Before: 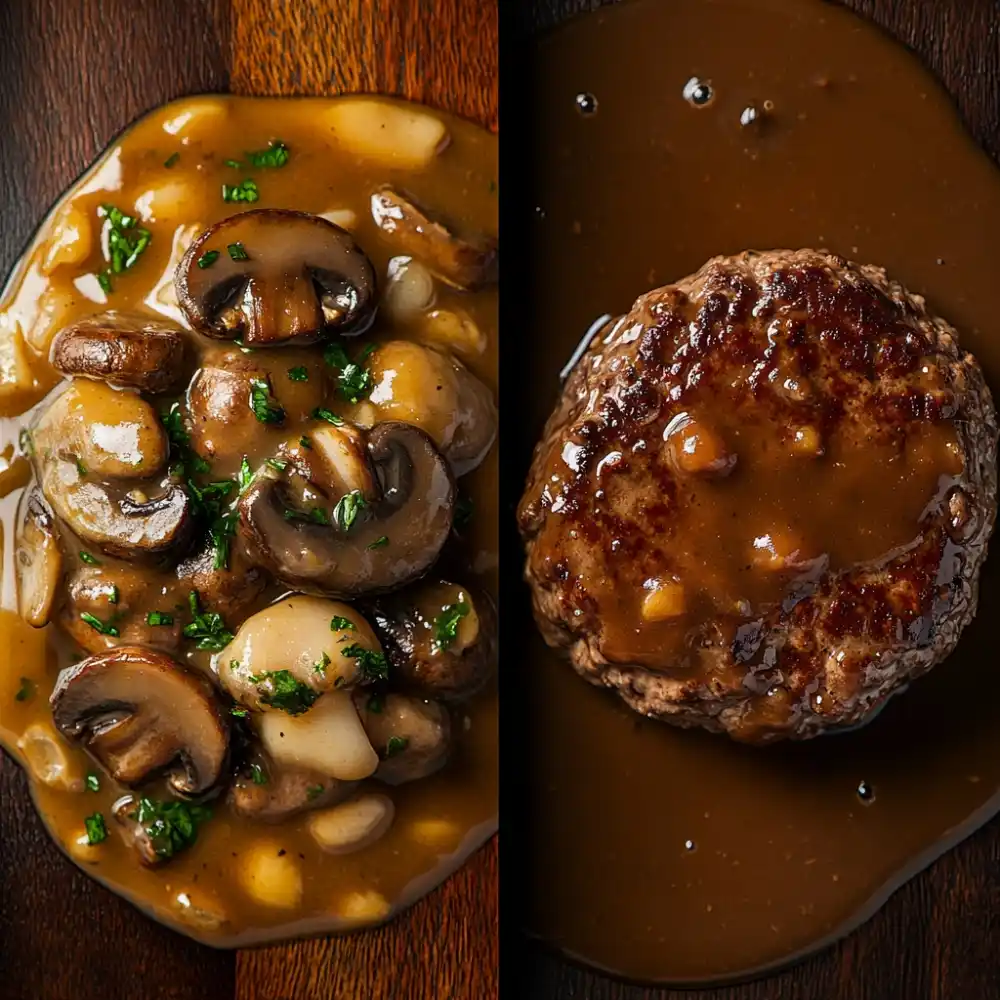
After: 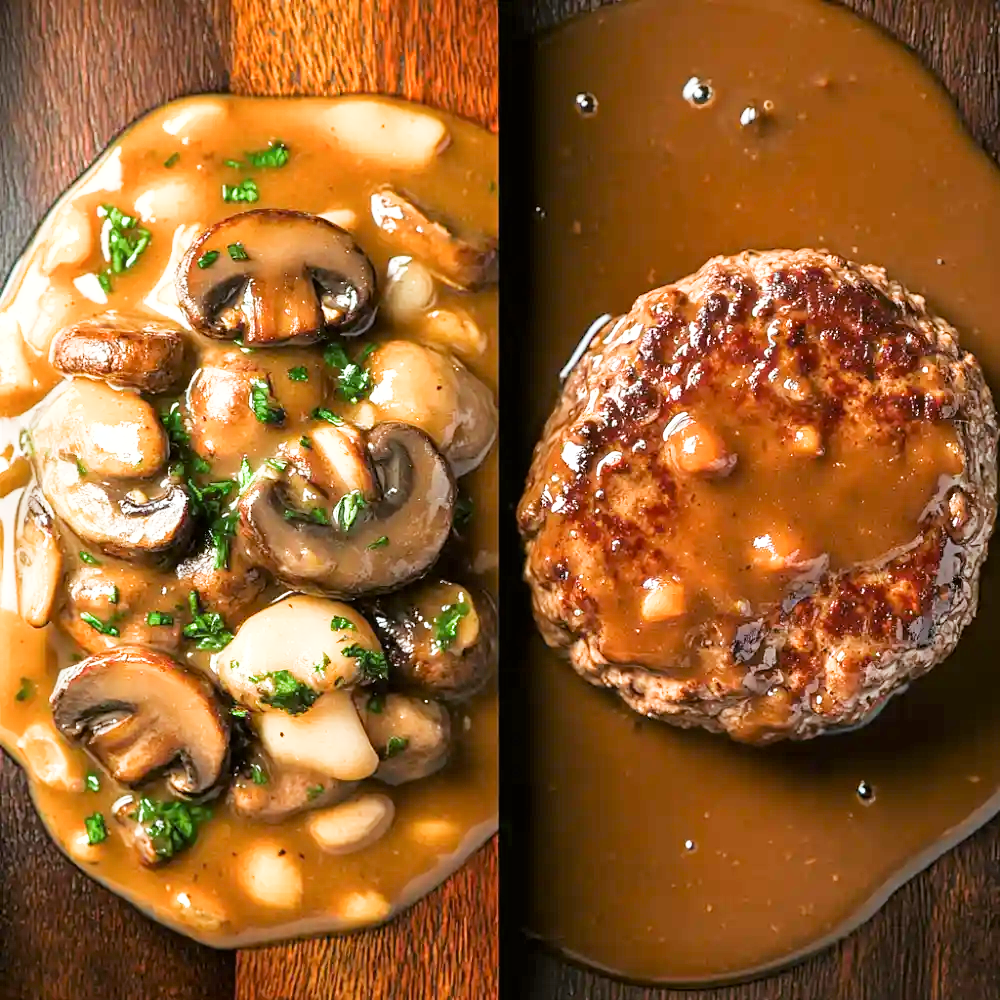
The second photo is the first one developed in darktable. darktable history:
filmic rgb: middle gray luminance 18.42%, black relative exposure -9 EV, white relative exposure 3.75 EV, threshold 6 EV, target black luminance 0%, hardness 4.85, latitude 67.35%, contrast 0.955, highlights saturation mix 20%, shadows ↔ highlights balance 21.36%, add noise in highlights 0, preserve chrominance luminance Y, color science v3 (2019), use custom middle-gray values true, iterations of high-quality reconstruction 0, contrast in highlights soft, enable highlight reconstruction true
color balance: lift [1.004, 1.002, 1.002, 0.998], gamma [1, 1.007, 1.002, 0.993], gain [1, 0.977, 1.013, 1.023], contrast -3.64%
exposure: black level correction 0, exposure 2.138 EV, compensate exposure bias true, compensate highlight preservation false
